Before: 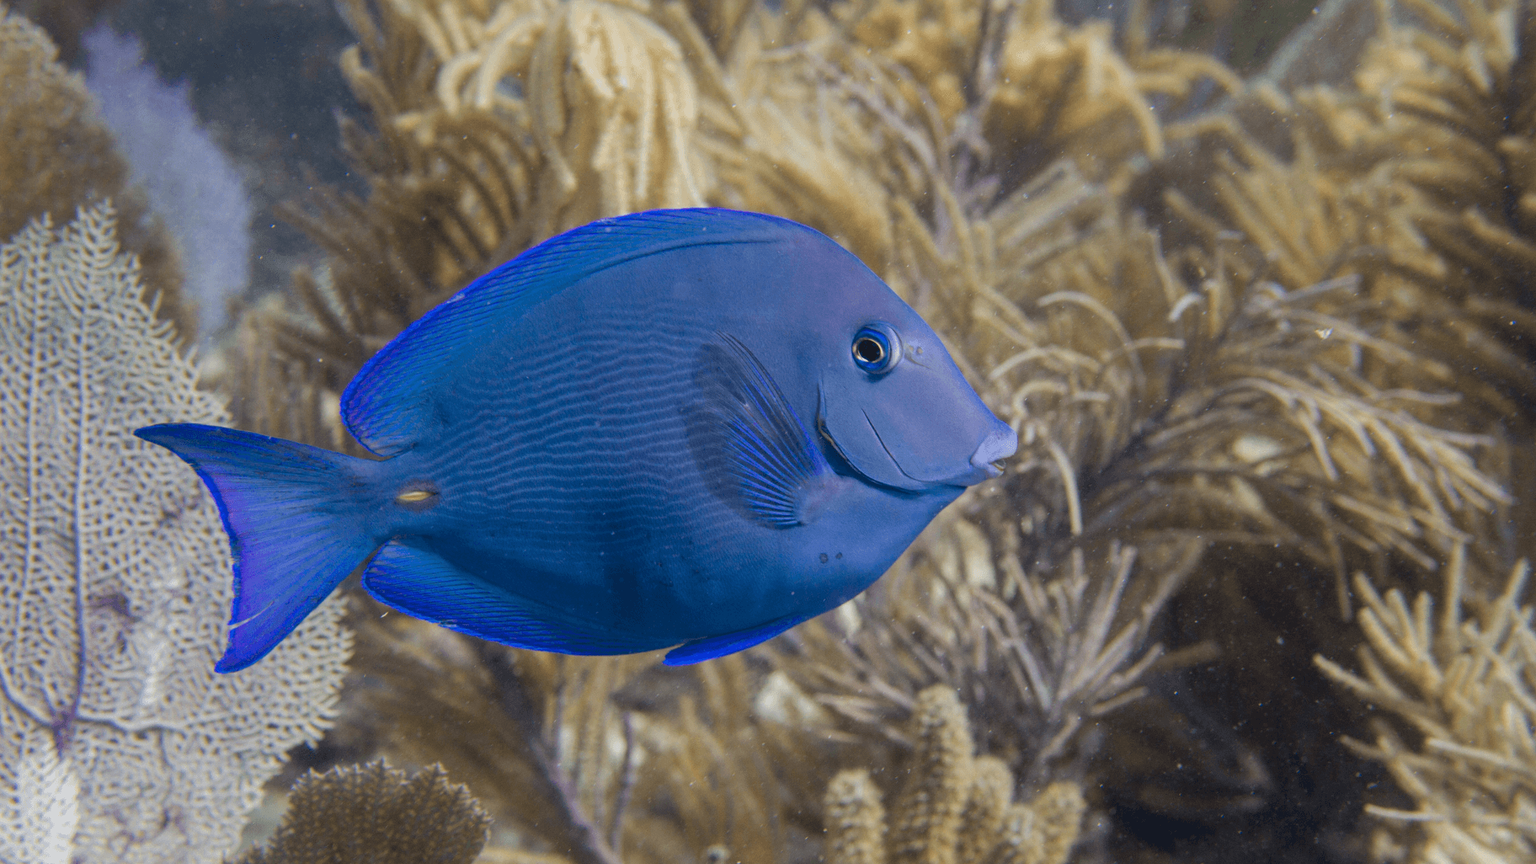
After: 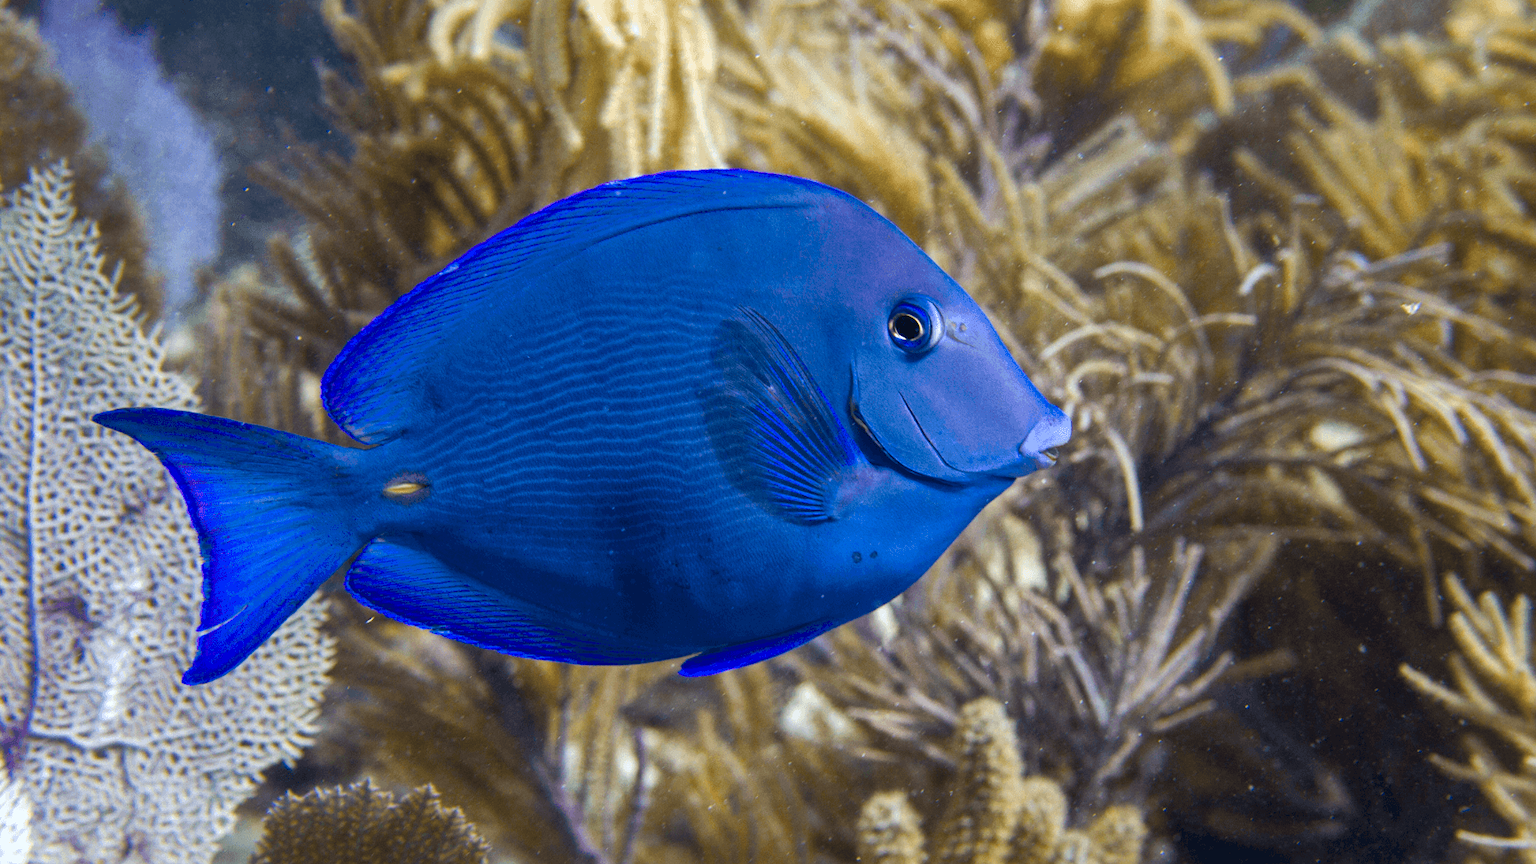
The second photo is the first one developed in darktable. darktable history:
local contrast: mode bilateral grid, contrast 20, coarseness 50, detail 120%, midtone range 0.2
crop: left 3.305%, top 6.436%, right 6.389%, bottom 3.258%
color balance rgb: linear chroma grading › global chroma 16.62%, perceptual saturation grading › highlights -8.63%, perceptual saturation grading › mid-tones 18.66%, perceptual saturation grading › shadows 28.49%, perceptual brilliance grading › highlights 14.22%, perceptual brilliance grading › shadows -18.96%, global vibrance 27.71%
white balance: red 0.976, blue 1.04
